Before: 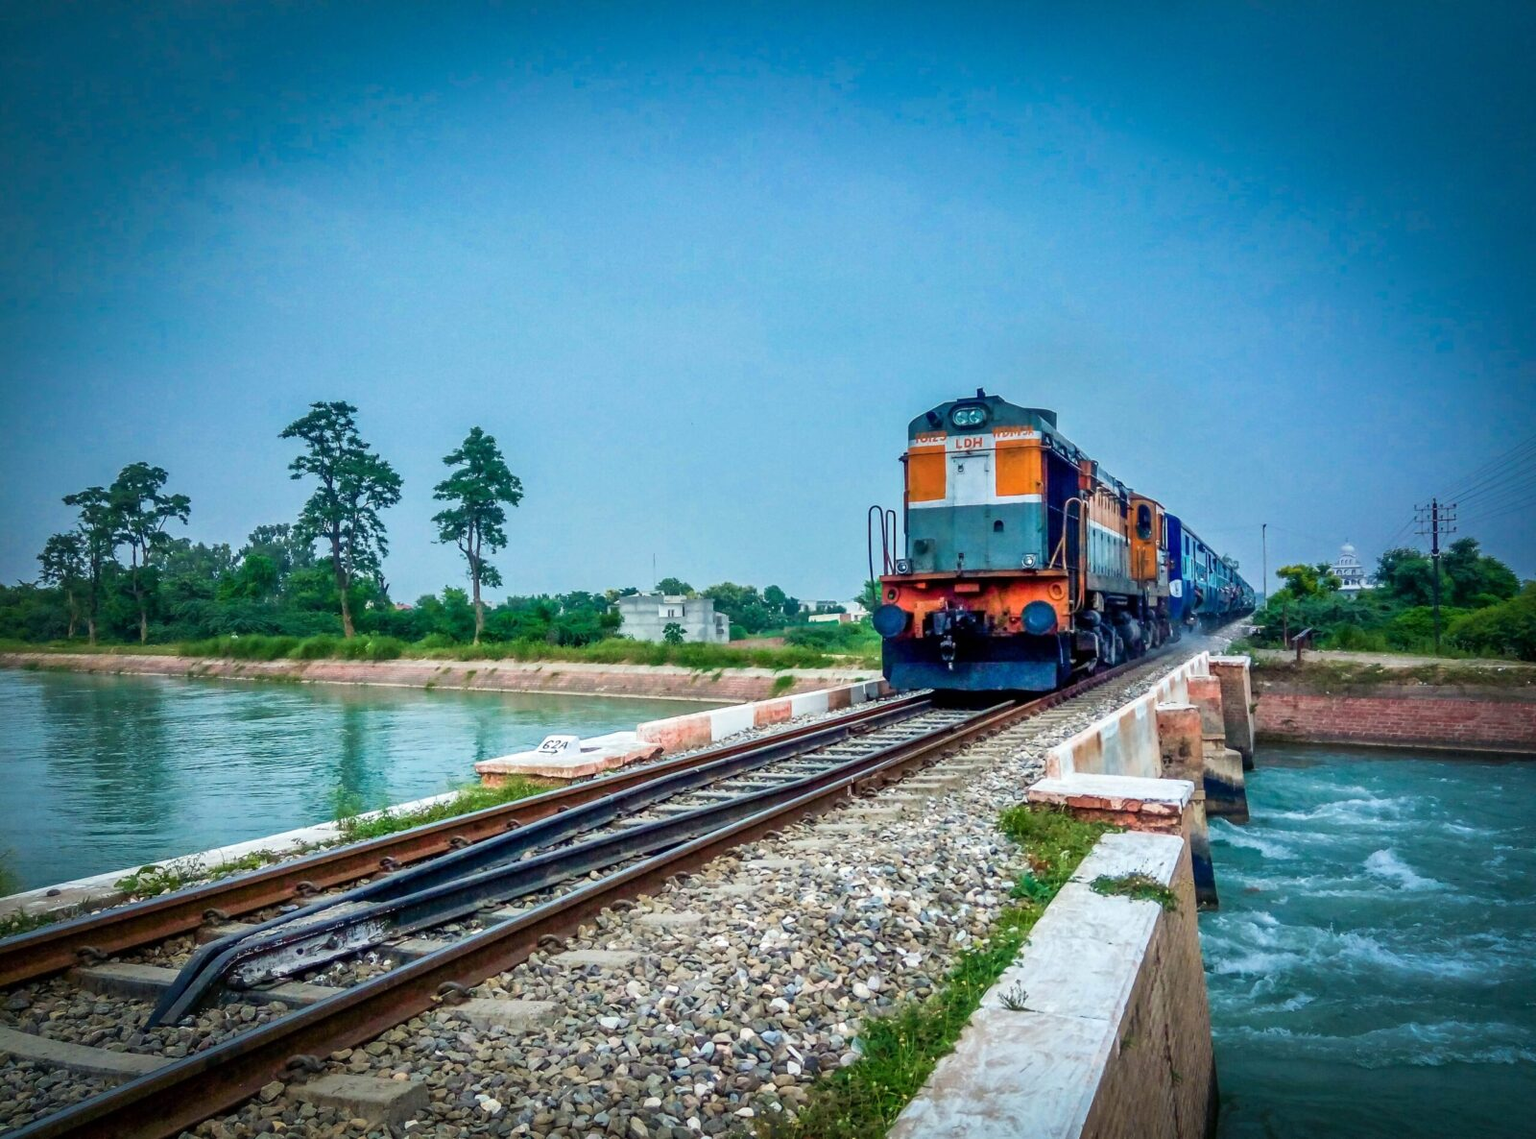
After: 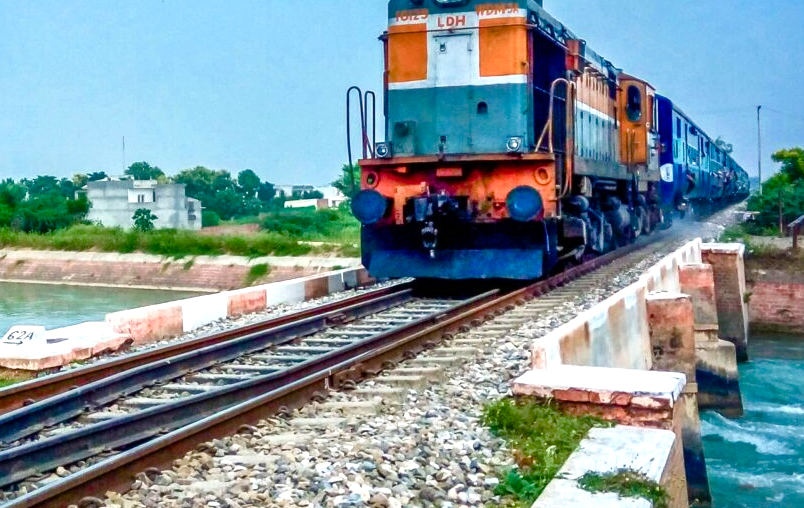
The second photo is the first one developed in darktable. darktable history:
exposure: exposure 0.407 EV, compensate exposure bias true, compensate highlight preservation false
base curve: curves: ch0 [(0, 0) (0.303, 0.277) (1, 1)], preserve colors none
color balance rgb: highlights gain › chroma 0.194%, highlights gain › hue 331.84°, perceptual saturation grading › global saturation 20%, perceptual saturation grading › highlights -50.16%, perceptual saturation grading › shadows 30.876%, global vibrance 24.985%
crop: left 34.893%, top 37.131%, right 14.838%, bottom 19.99%
